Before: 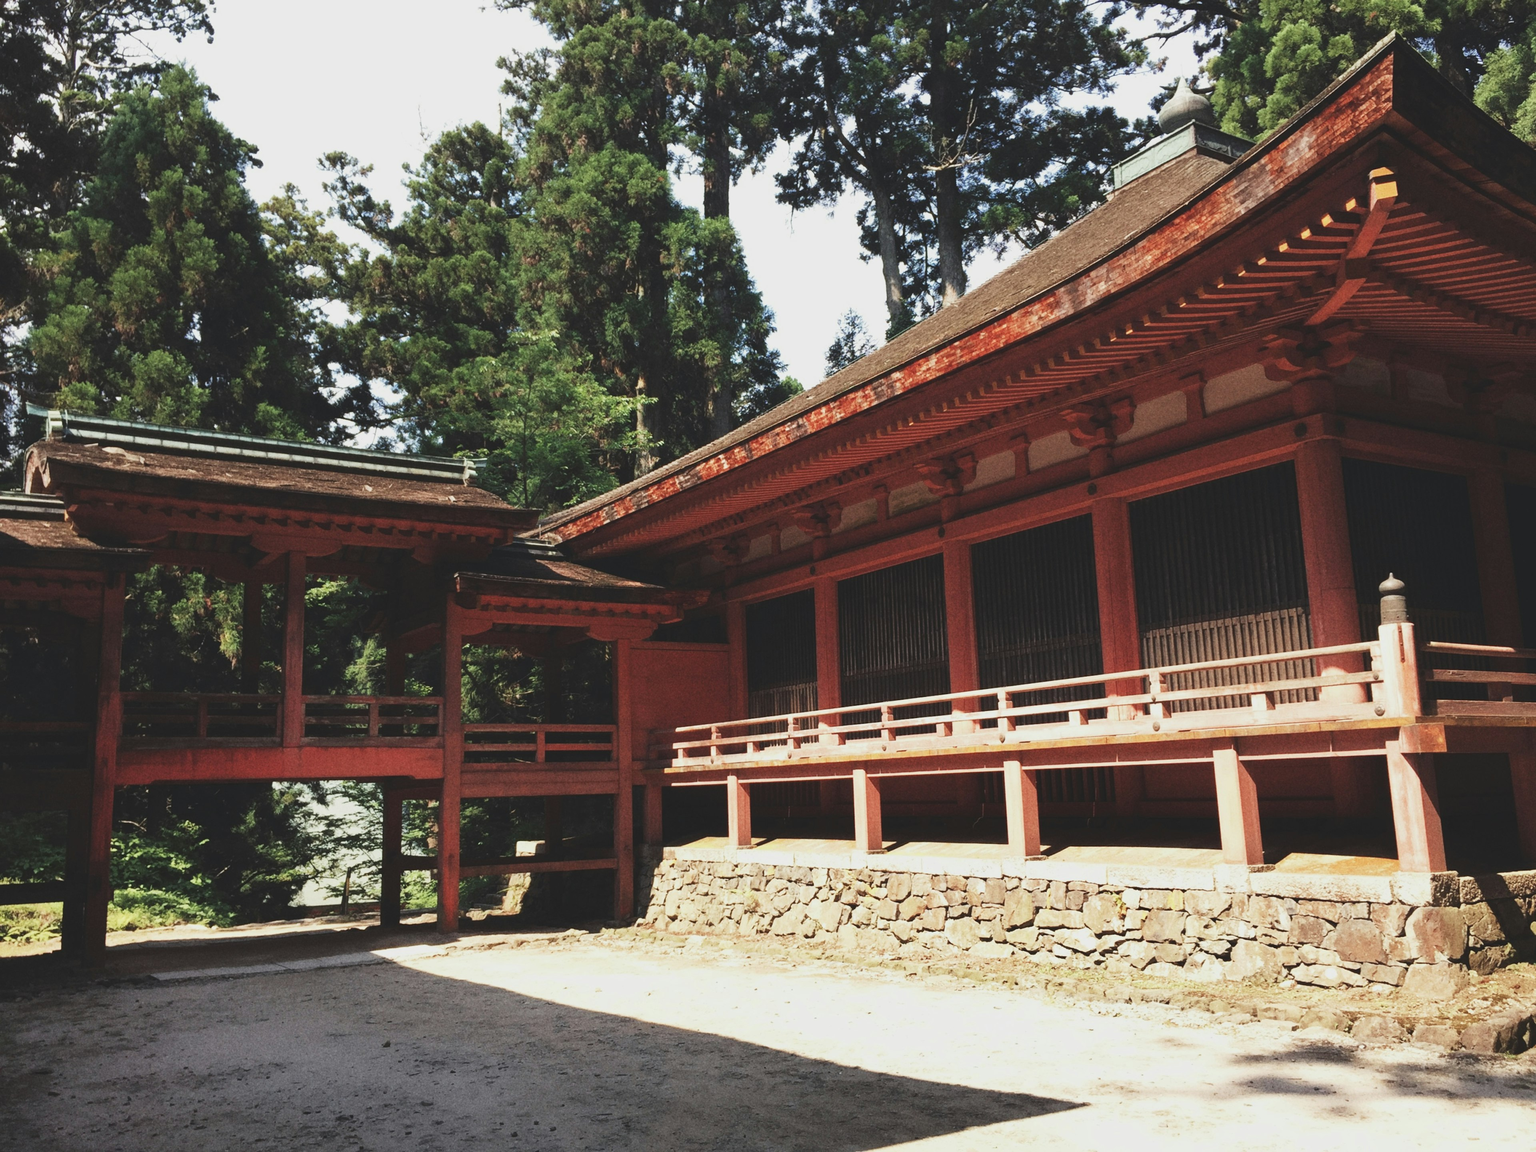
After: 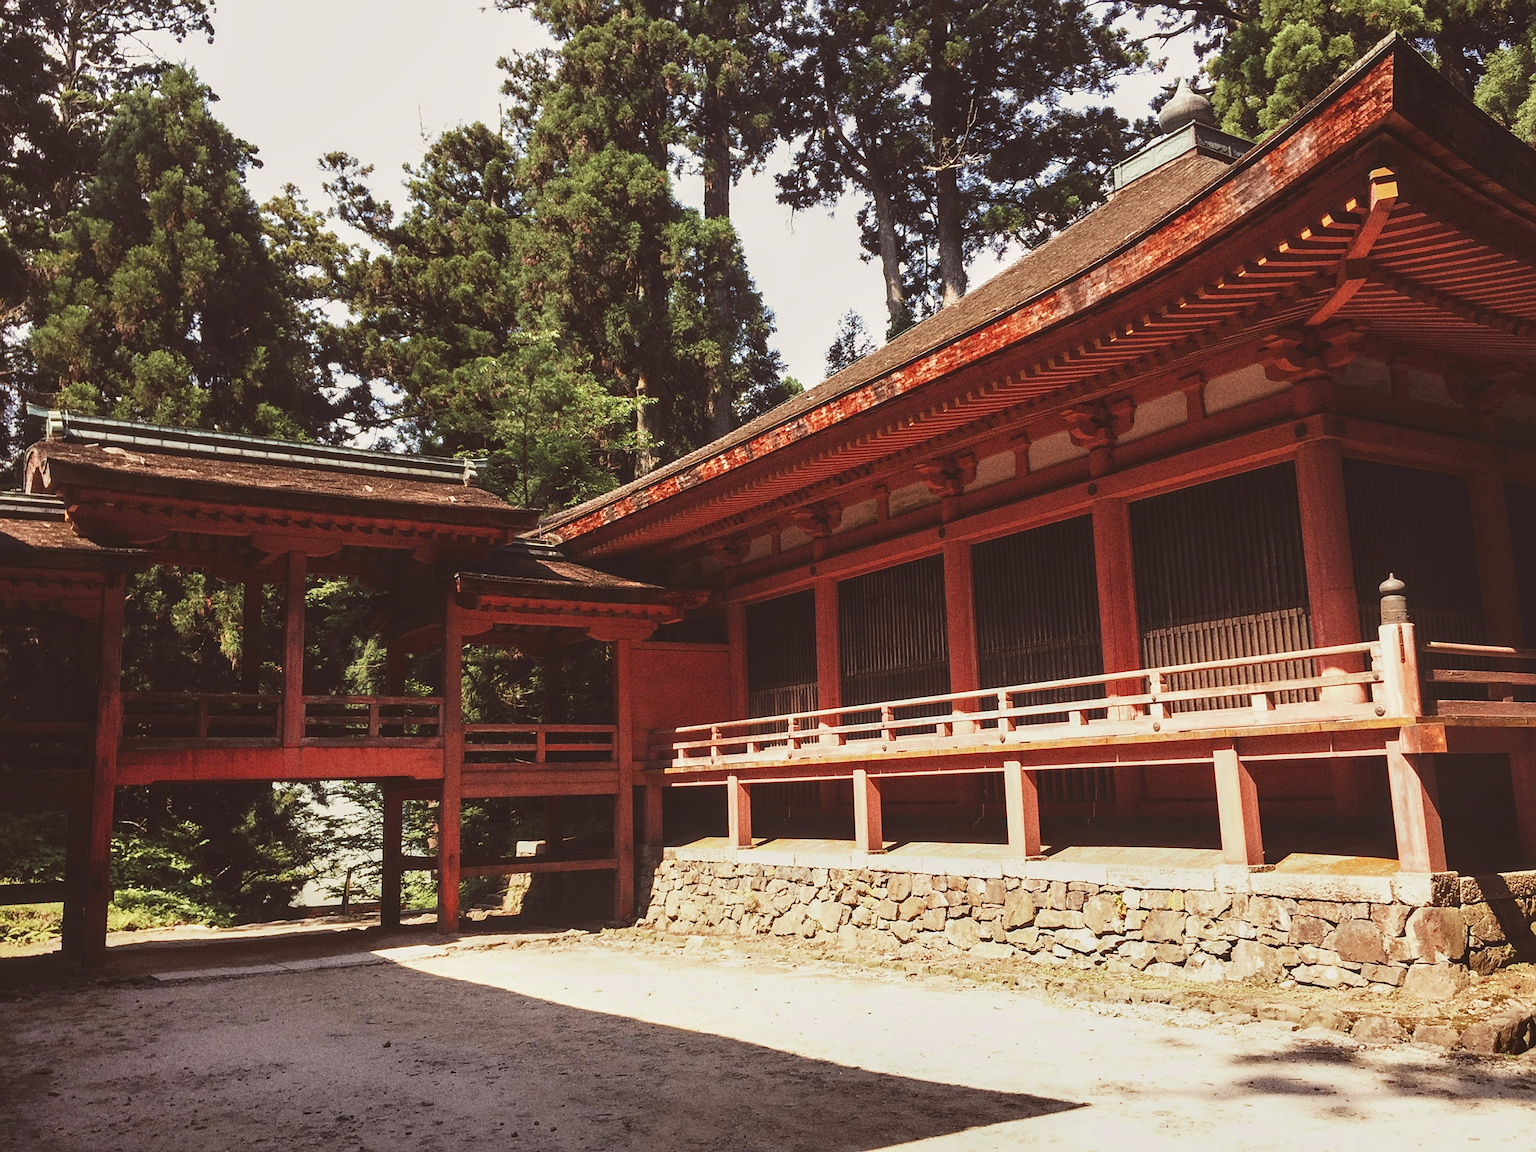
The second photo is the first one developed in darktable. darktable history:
local contrast: on, module defaults
sharpen: on, module defaults
color balance rgb: power › chroma 1.538%, power › hue 27.26°, highlights gain › chroma 0.197%, highlights gain › hue 330.21°, linear chroma grading › shadows -1.738%, linear chroma grading › highlights -13.949%, linear chroma grading › global chroma -9.821%, linear chroma grading › mid-tones -10.414%, perceptual saturation grading › global saturation 29.539%
